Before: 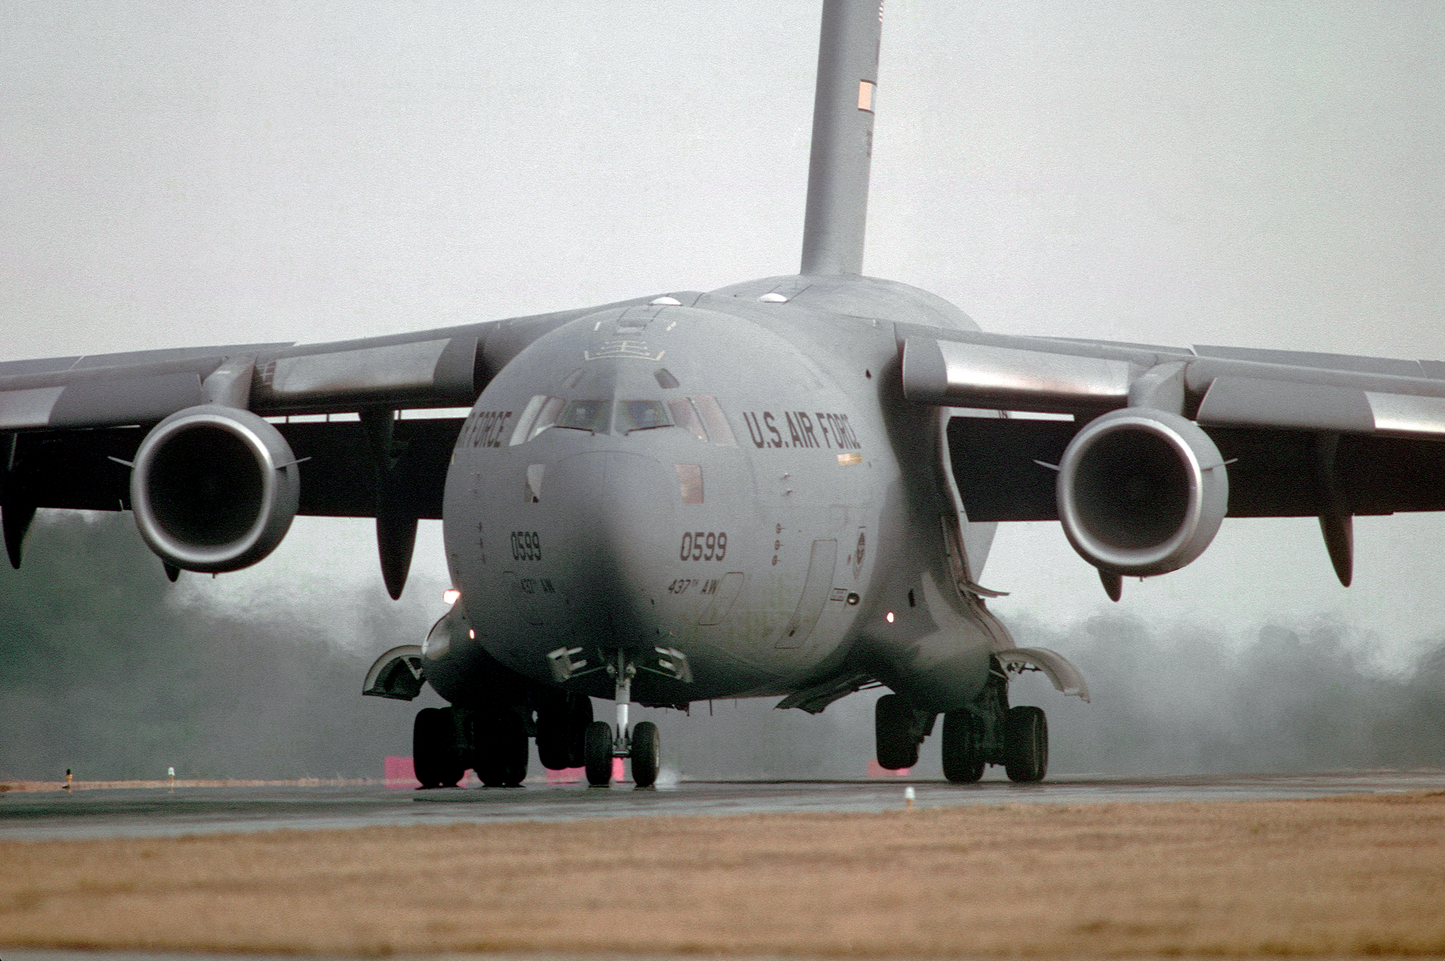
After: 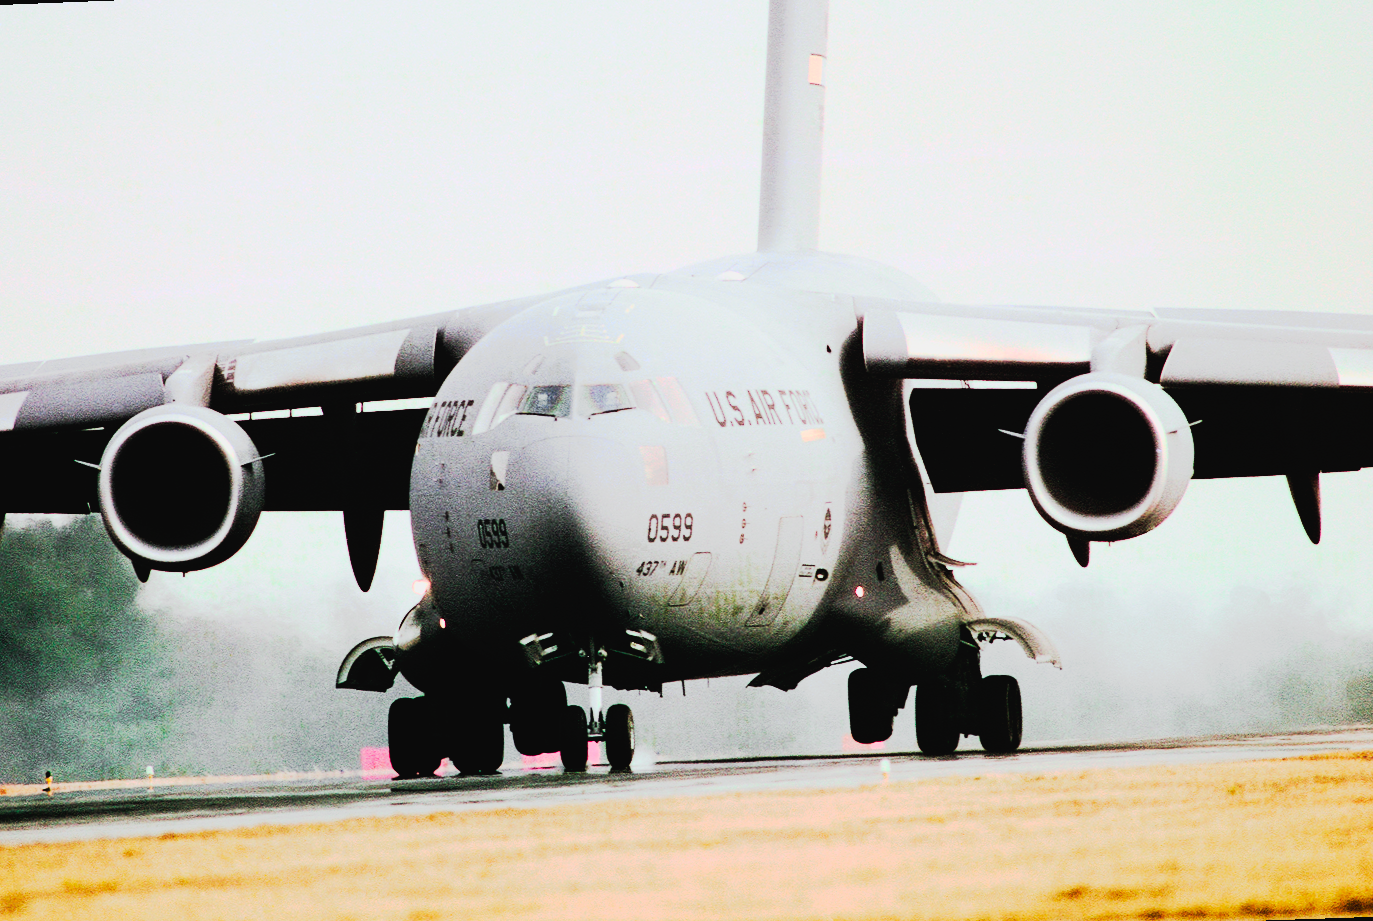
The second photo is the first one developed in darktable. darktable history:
rgb curve: curves: ch0 [(0, 0) (0.21, 0.15) (0.24, 0.21) (0.5, 0.75) (0.75, 0.96) (0.89, 0.99) (1, 1)]; ch1 [(0, 0.02) (0.21, 0.13) (0.25, 0.2) (0.5, 0.67) (0.75, 0.9) (0.89, 0.97) (1, 1)]; ch2 [(0, 0.02) (0.21, 0.13) (0.25, 0.2) (0.5, 0.67) (0.75, 0.9) (0.89, 0.97) (1, 1)], compensate middle gray true
exposure: compensate highlight preservation false
color balance: contrast 10%
contrast brightness saturation: contrast -0.1, brightness 0.05, saturation 0.08
rotate and perspective: rotation -2.12°, lens shift (vertical) 0.009, lens shift (horizontal) -0.008, automatic cropping original format, crop left 0.036, crop right 0.964, crop top 0.05, crop bottom 0.959
tone curve: curves: ch0 [(0, 0) (0.003, 0.011) (0.011, 0.014) (0.025, 0.018) (0.044, 0.023) (0.069, 0.028) (0.1, 0.031) (0.136, 0.039) (0.177, 0.056) (0.224, 0.081) (0.277, 0.129) (0.335, 0.188) (0.399, 0.256) (0.468, 0.367) (0.543, 0.514) (0.623, 0.684) (0.709, 0.785) (0.801, 0.846) (0.898, 0.884) (1, 1)], preserve colors none
